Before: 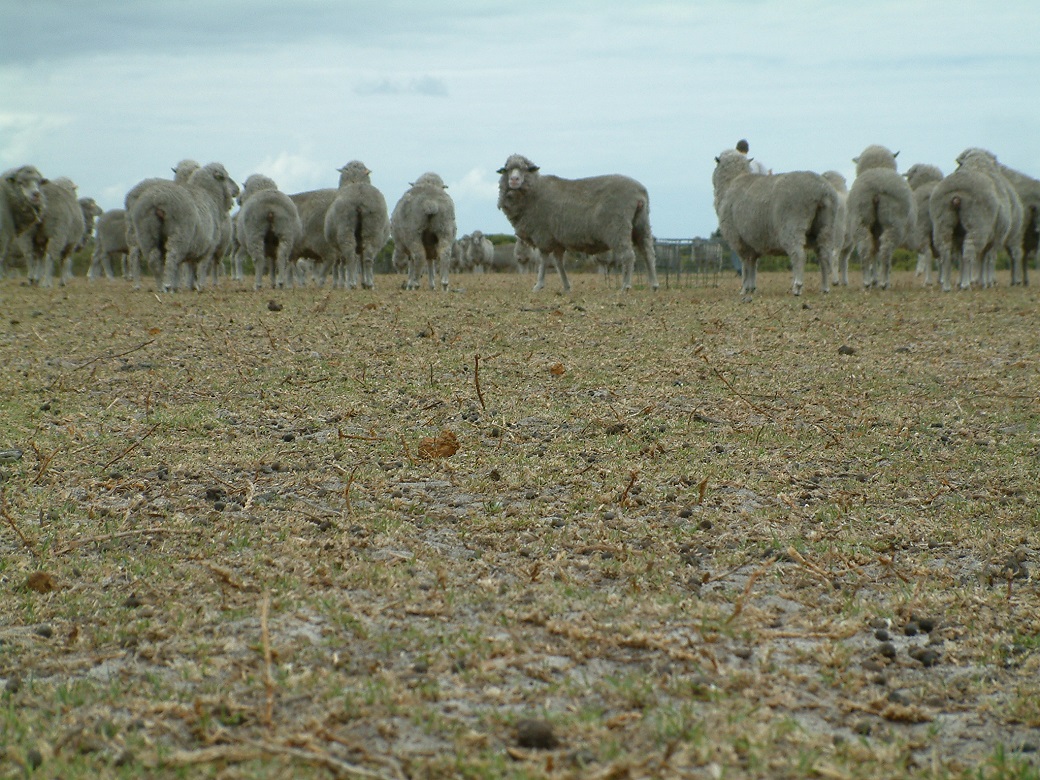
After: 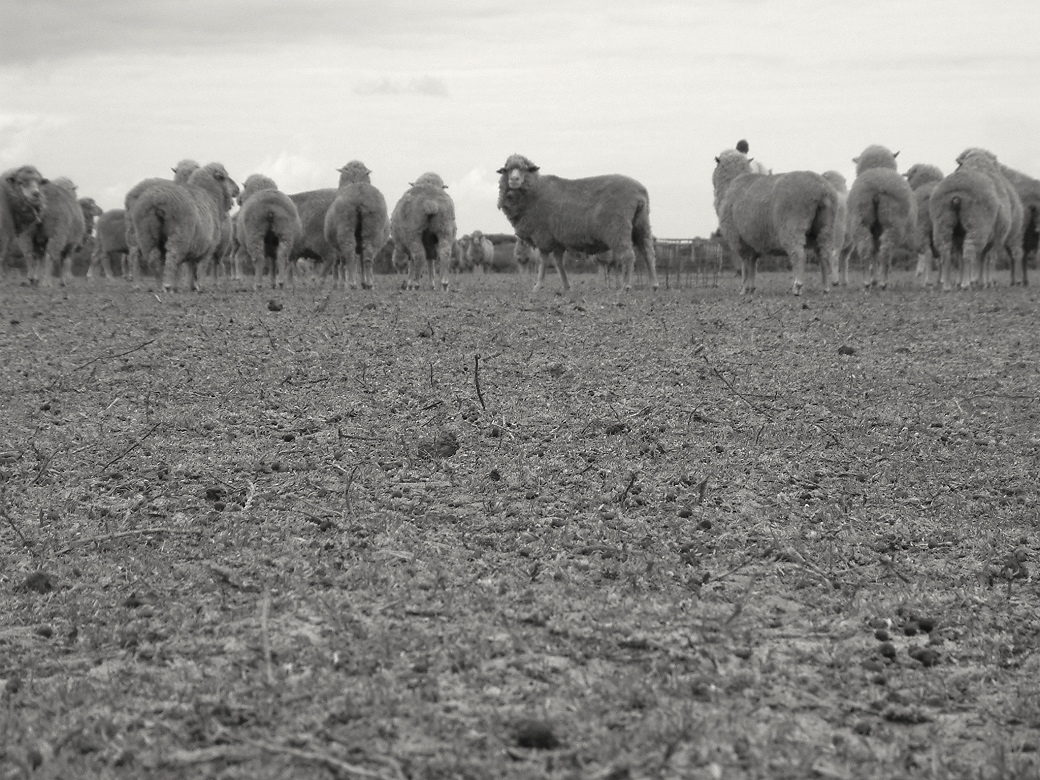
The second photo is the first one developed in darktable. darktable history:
exposure: exposure 0.203 EV, compensate highlight preservation false
color correction: highlights b* 3.02
color calibration: output gray [0.21, 0.42, 0.37, 0], illuminant as shot in camera, x 0.358, y 0.373, temperature 4628.91 K, gamut compression 2.98
